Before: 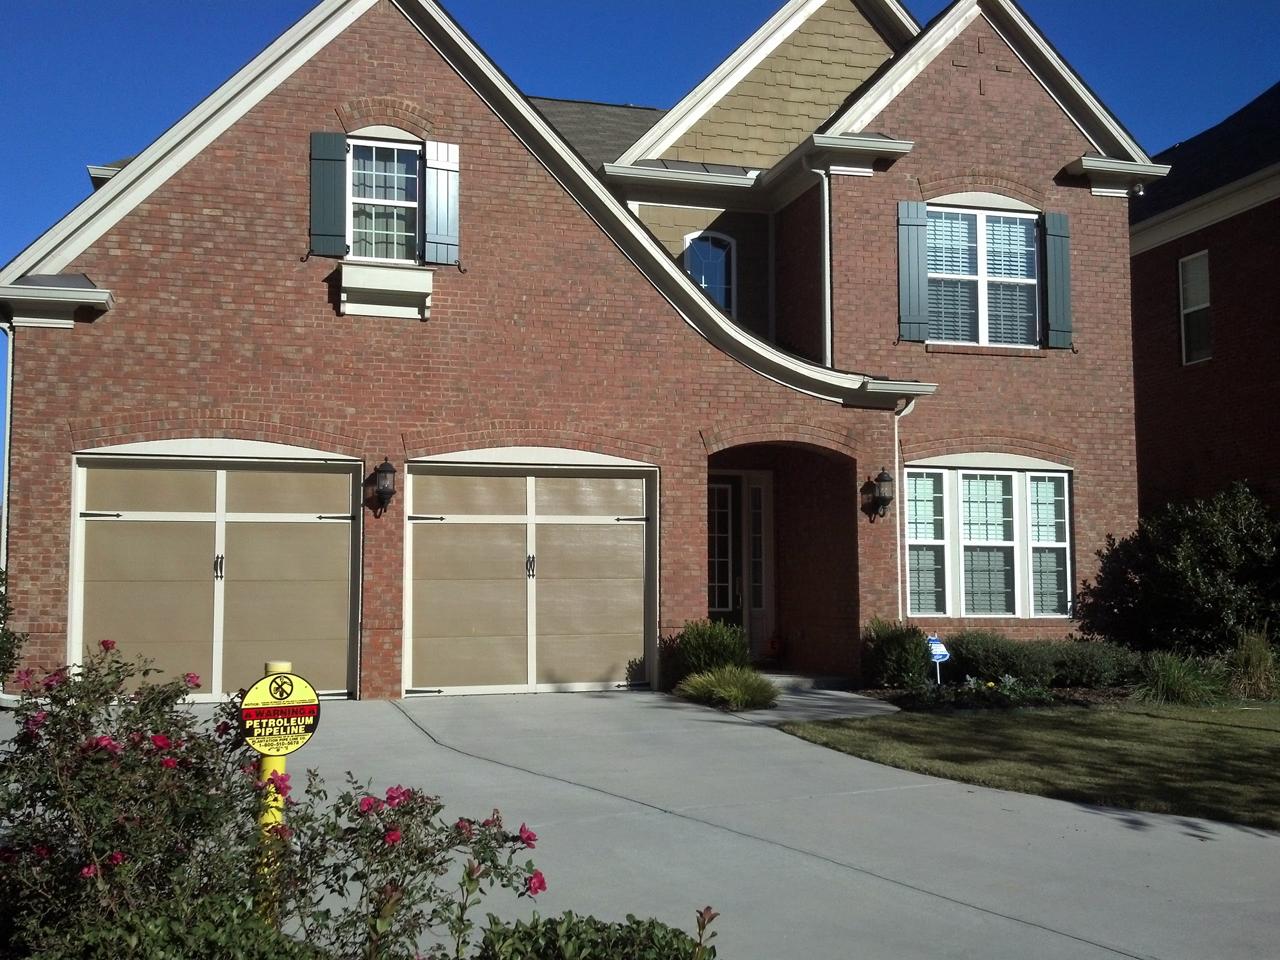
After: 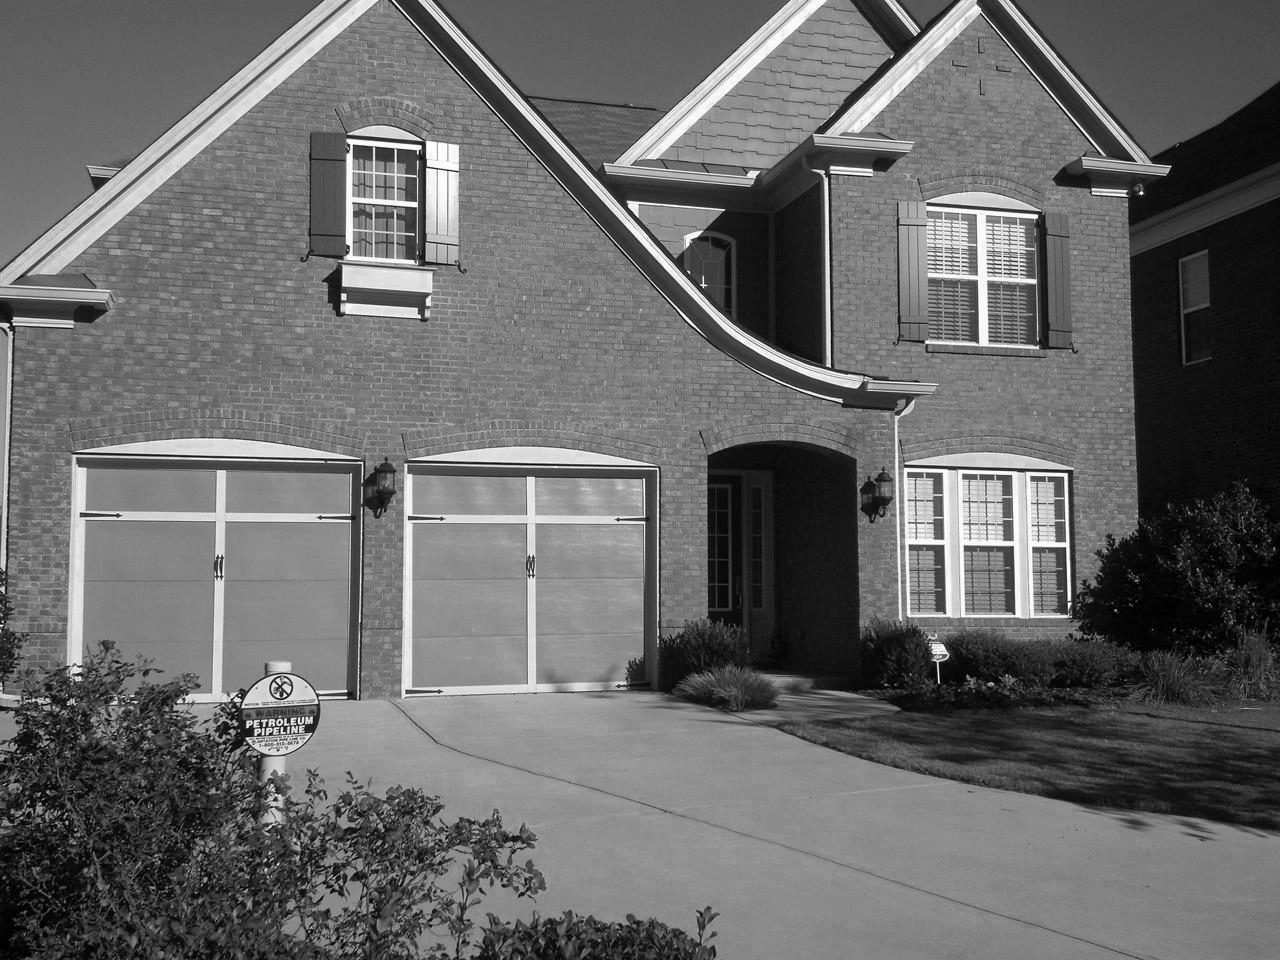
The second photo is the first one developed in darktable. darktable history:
contrast equalizer: y [[0.5, 0.5, 0.472, 0.5, 0.5, 0.5], [0.5 ×6], [0.5 ×6], [0 ×6], [0 ×6]]
color zones: curves: ch0 [(0, 0.558) (0.143, 0.548) (0.286, 0.447) (0.429, 0.259) (0.571, 0.5) (0.714, 0.5) (0.857, 0.593) (1, 0.558)]; ch1 [(0, 0.543) (0.01, 0.544) (0.12, 0.492) (0.248, 0.458) (0.5, 0.534) (0.748, 0.5) (0.99, 0.469) (1, 0.543)]; ch2 [(0, 0.507) (0.143, 0.522) (0.286, 0.505) (0.429, 0.5) (0.571, 0.5) (0.714, 0.5) (0.857, 0.5) (1, 0.507)]
monochrome: on, module defaults
